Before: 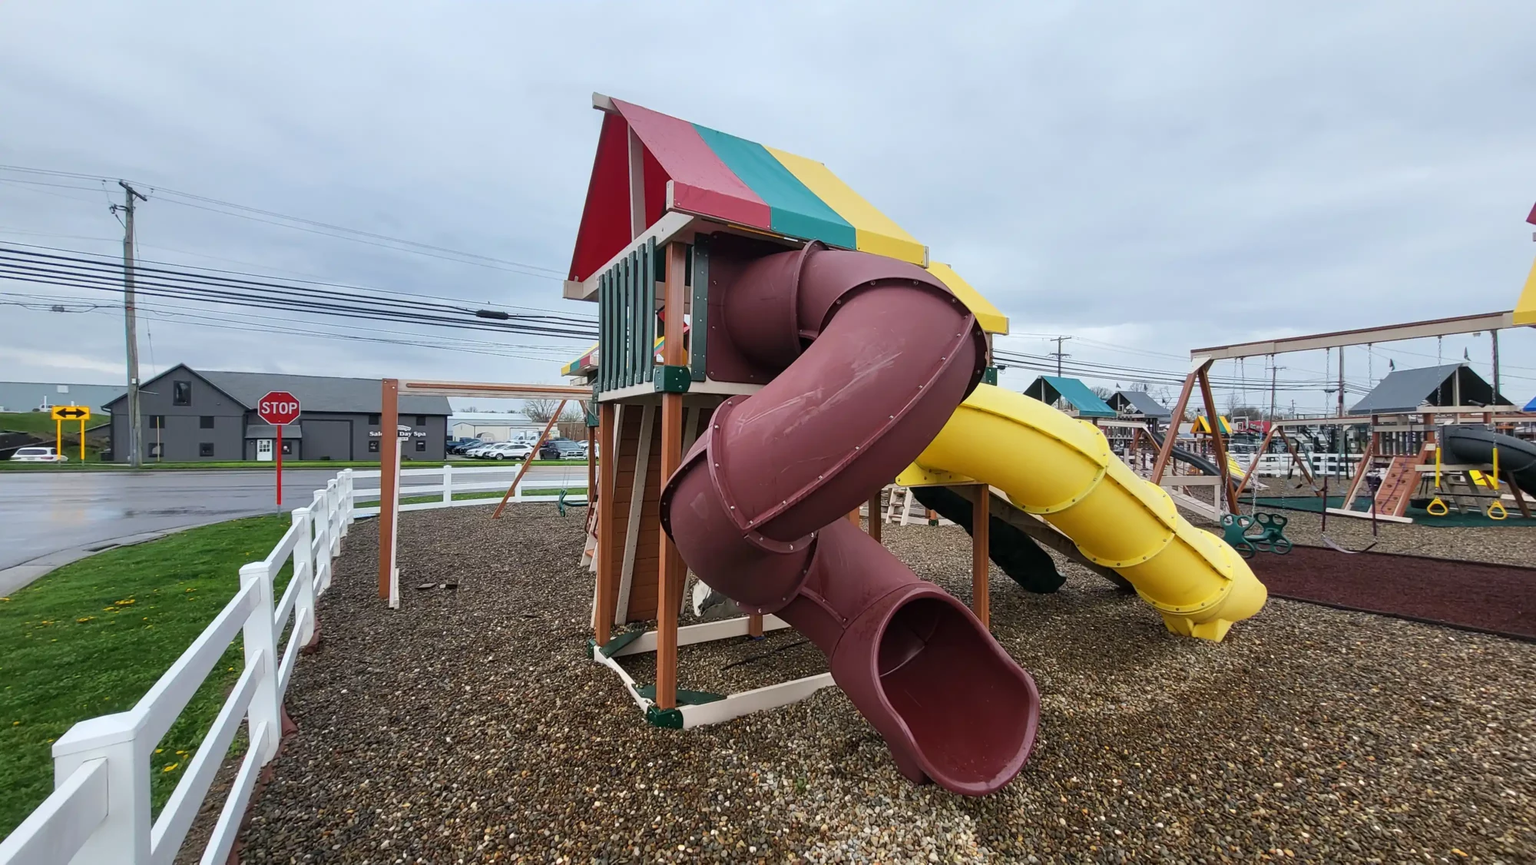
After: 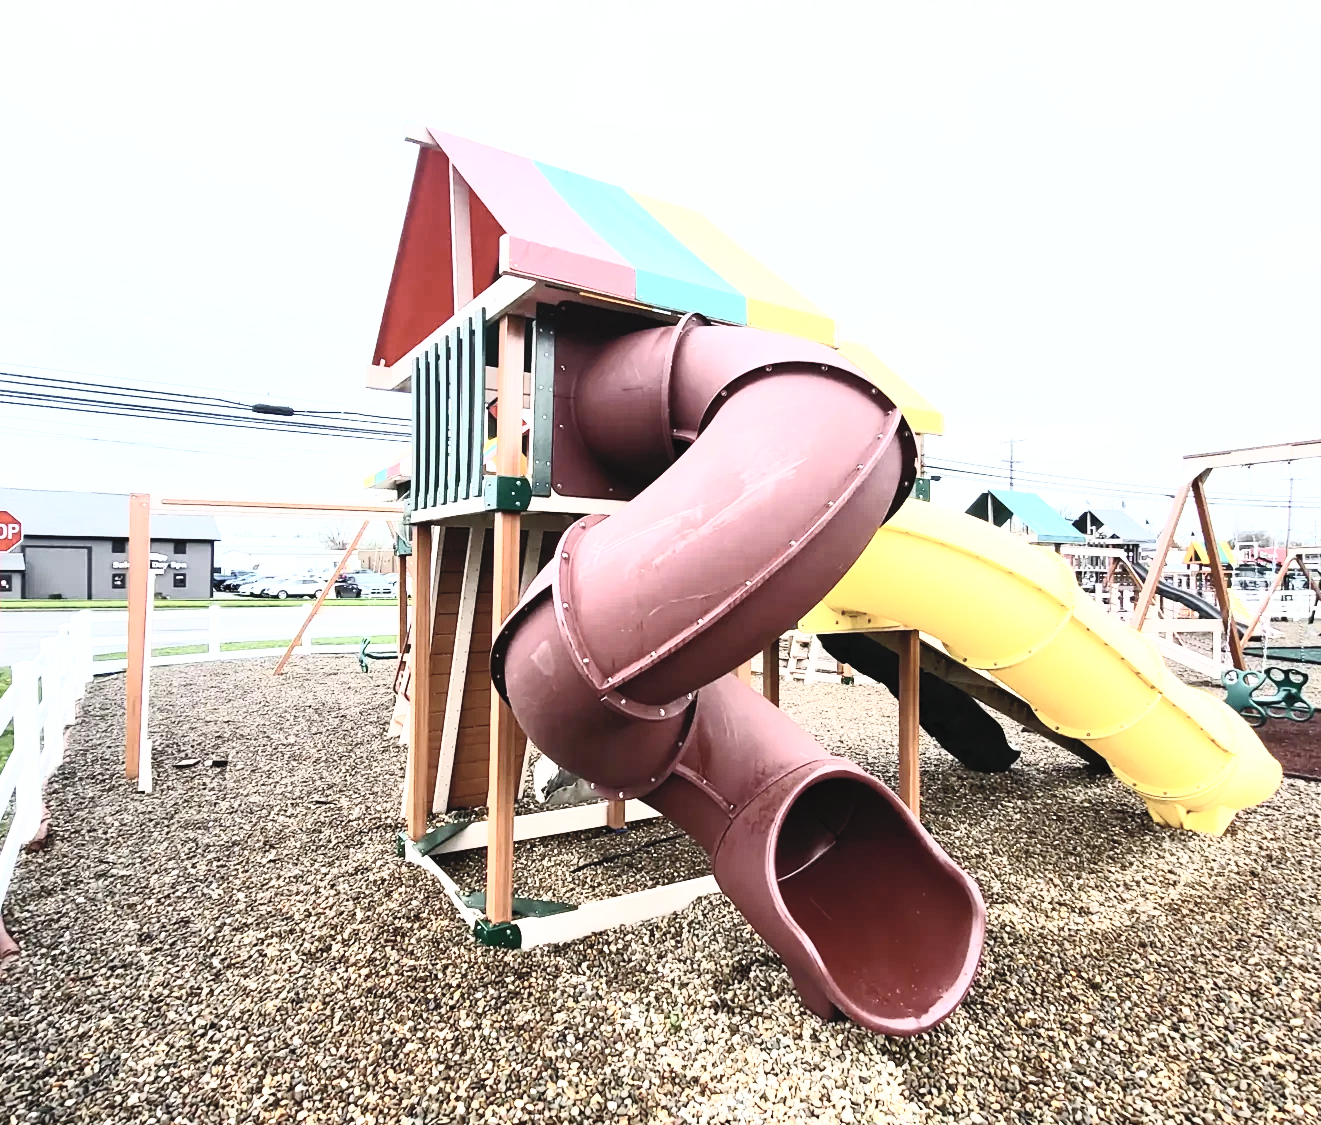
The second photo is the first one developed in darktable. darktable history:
contrast brightness saturation: contrast 0.57, brightness 0.57, saturation -0.34
base curve: curves: ch0 [(0, 0) (0.012, 0.01) (0.073, 0.168) (0.31, 0.711) (0.645, 0.957) (1, 1)], preserve colors none
crop and rotate: left 18.442%, right 15.508%
